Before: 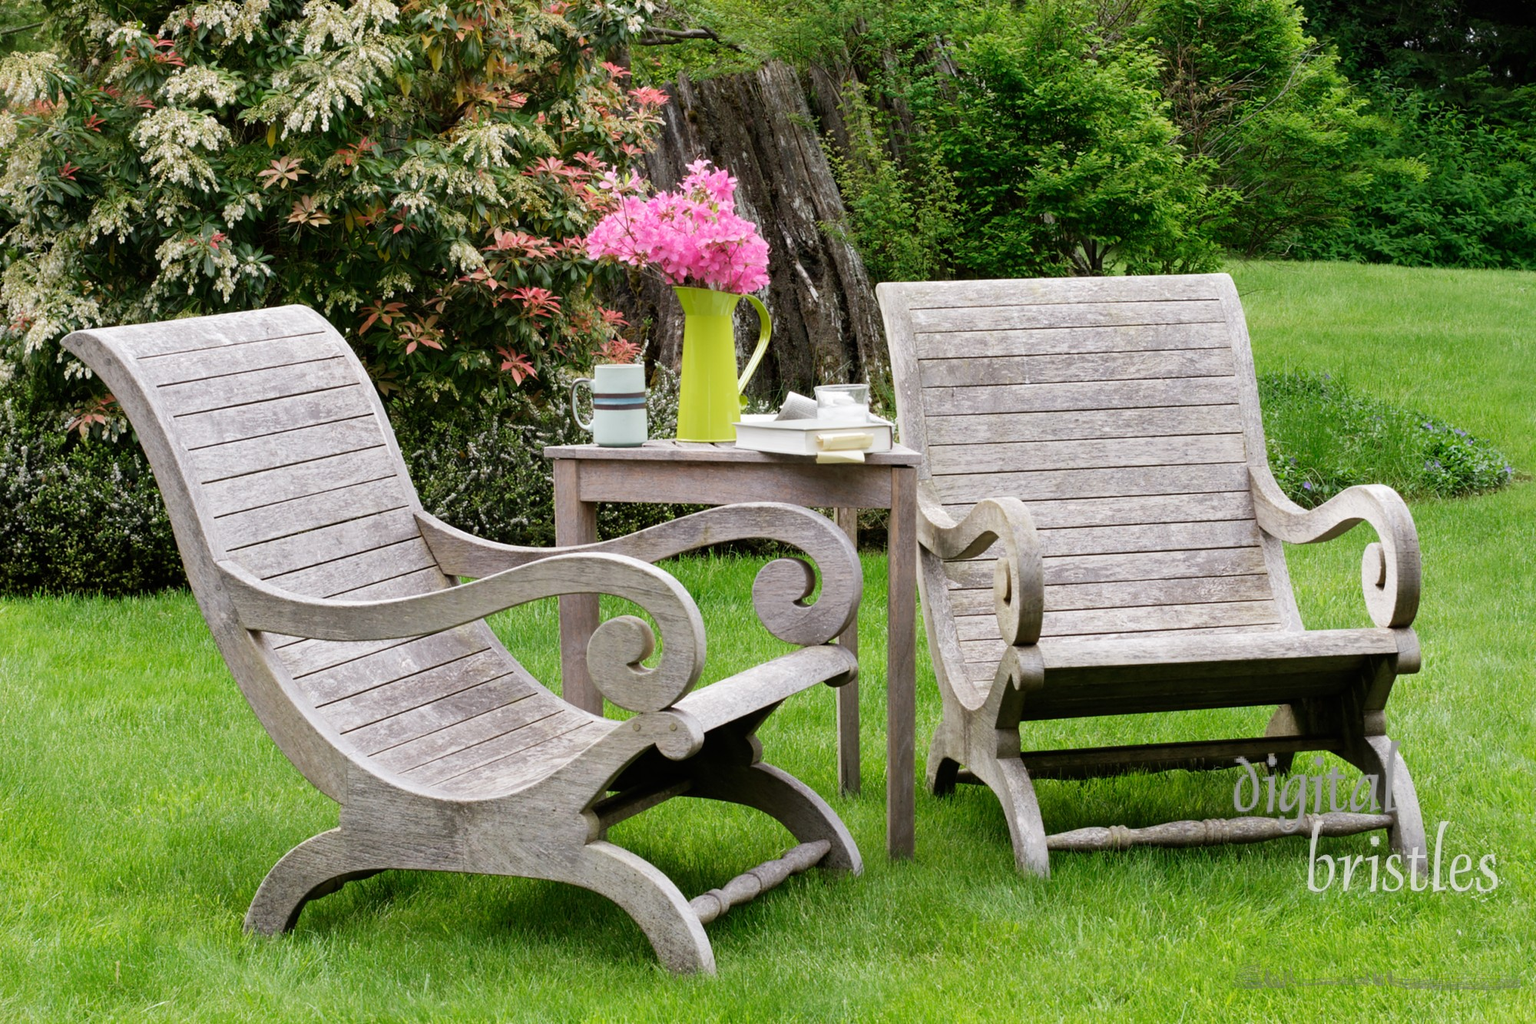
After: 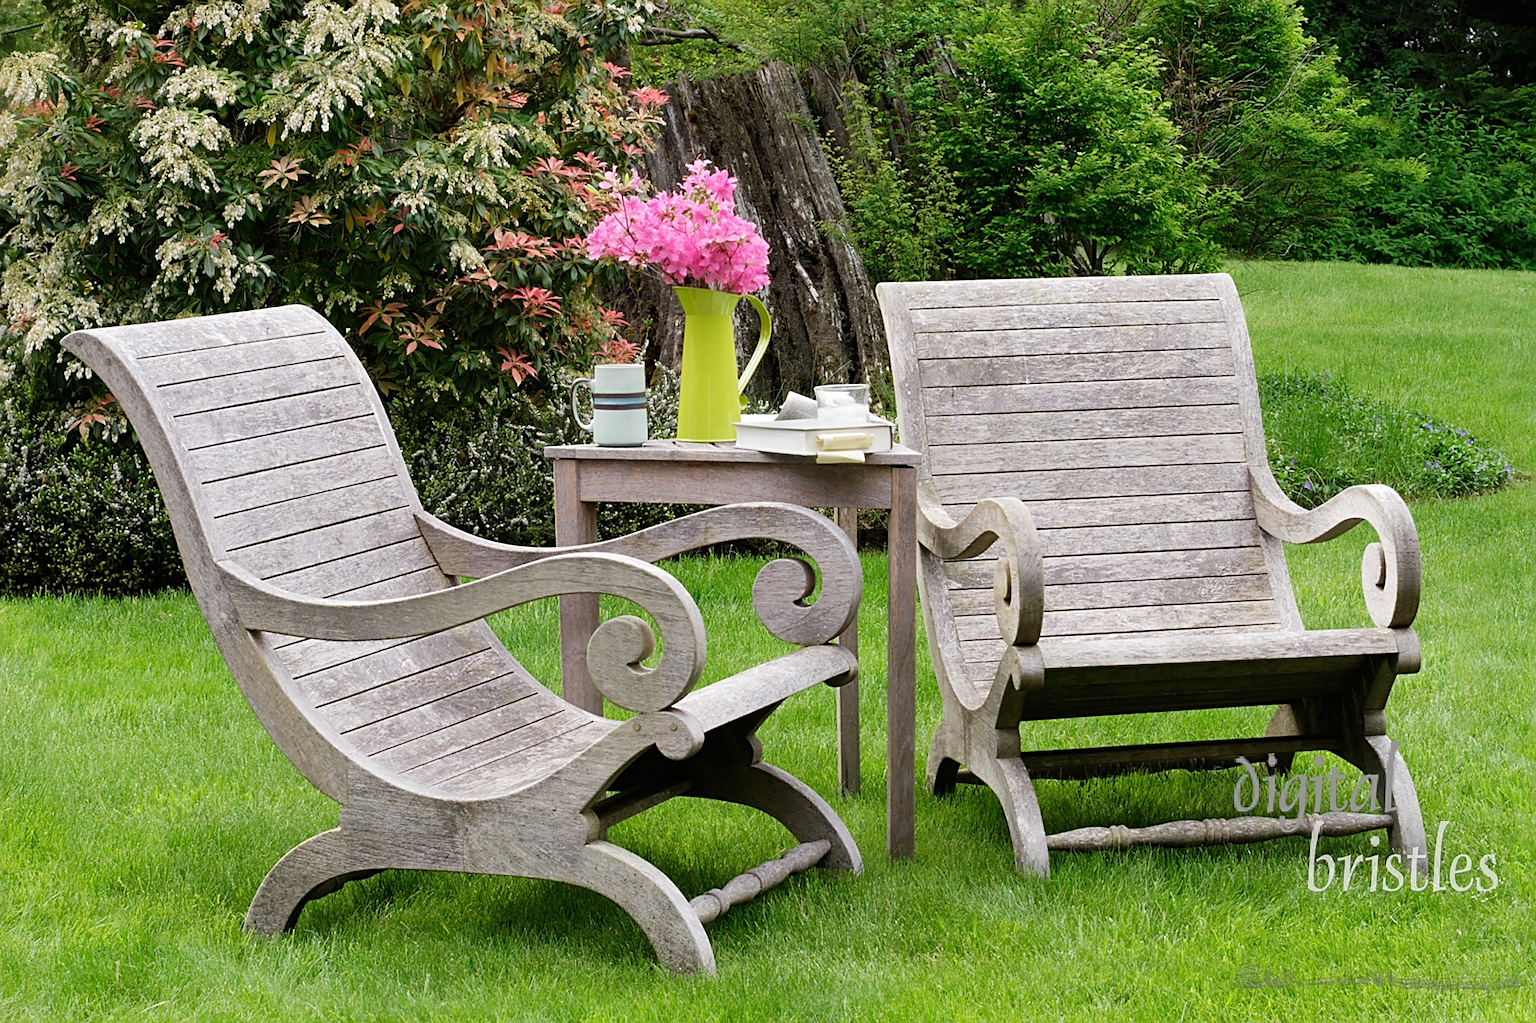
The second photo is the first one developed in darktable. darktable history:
sharpen: amount 0.564
